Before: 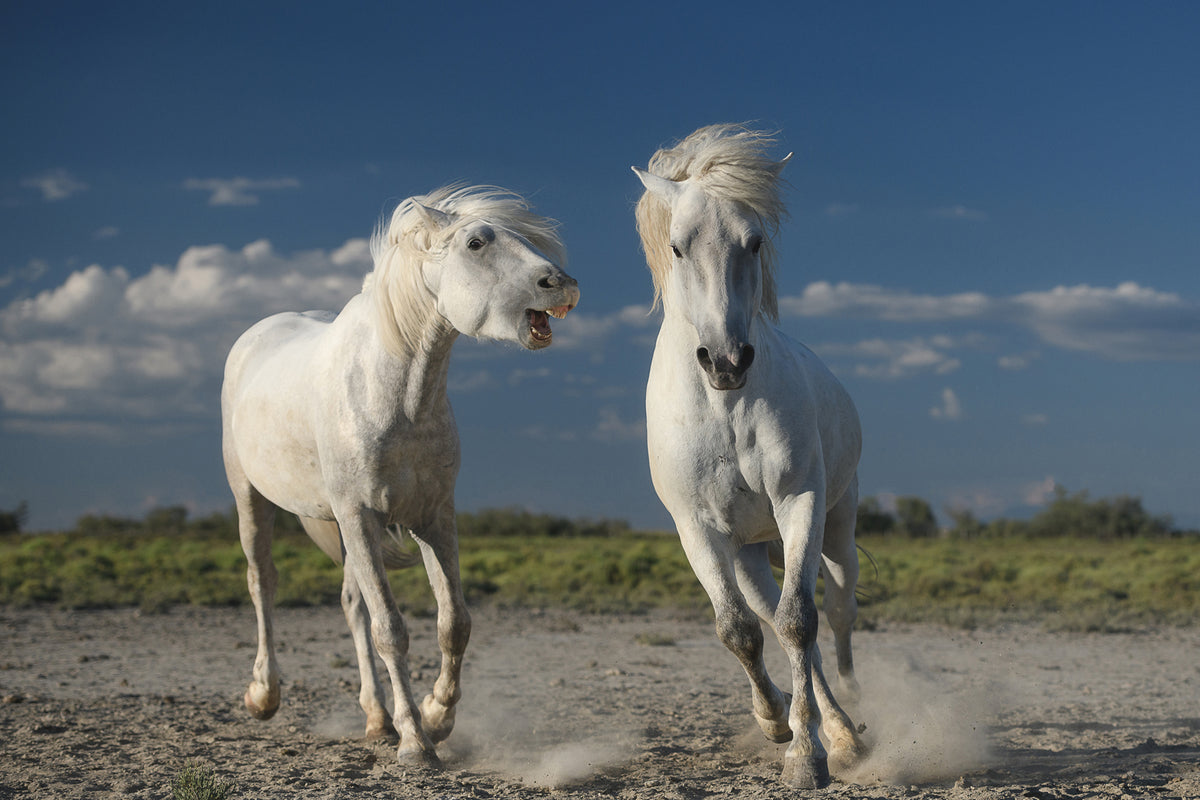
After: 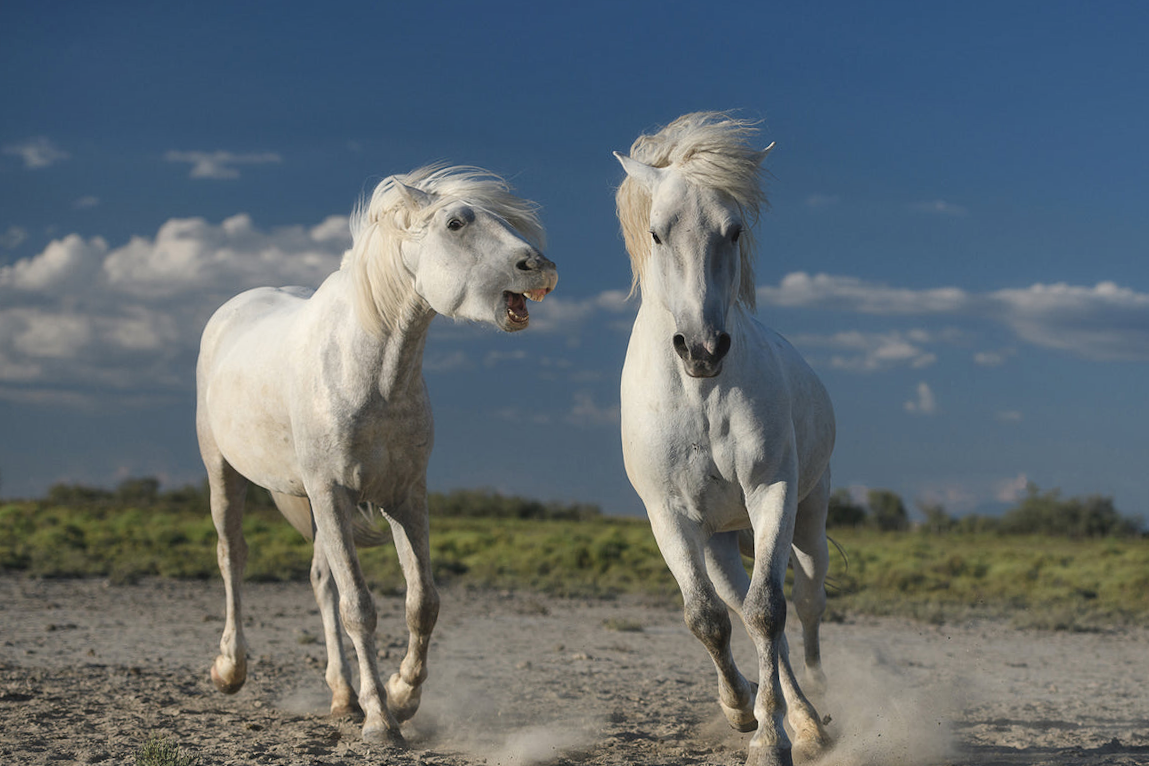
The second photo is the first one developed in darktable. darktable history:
shadows and highlights: highlights 70.7, soften with gaussian
crop and rotate: angle -1.69°
